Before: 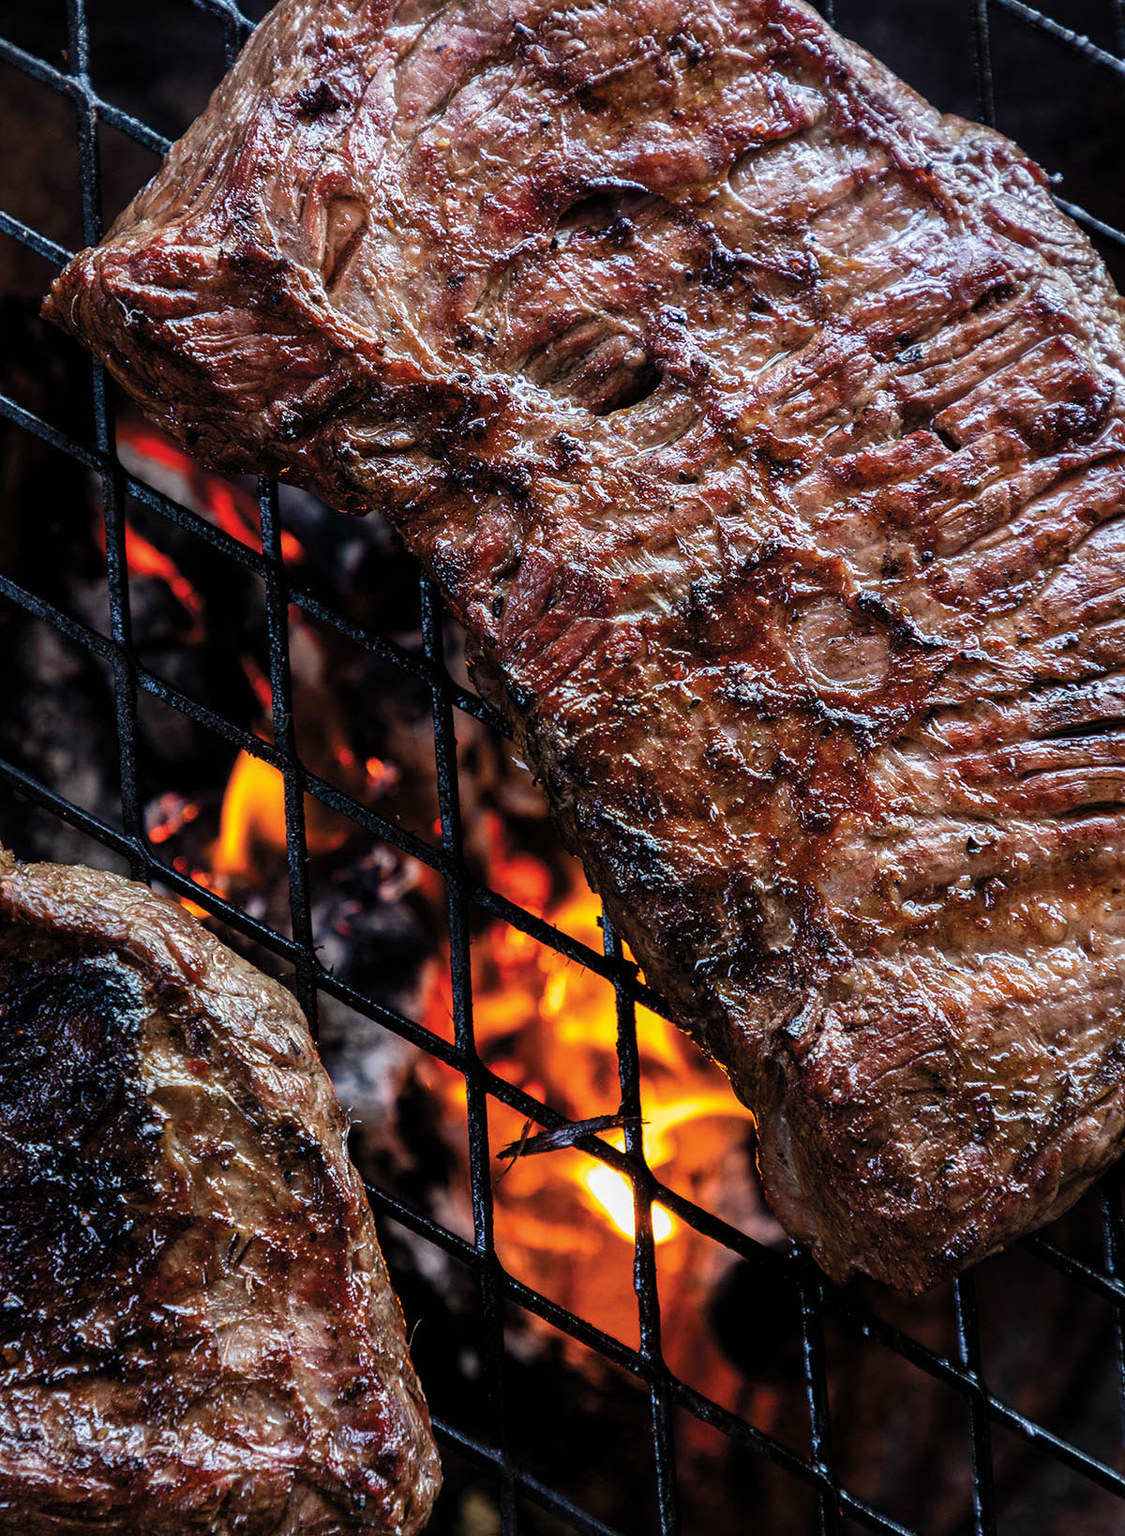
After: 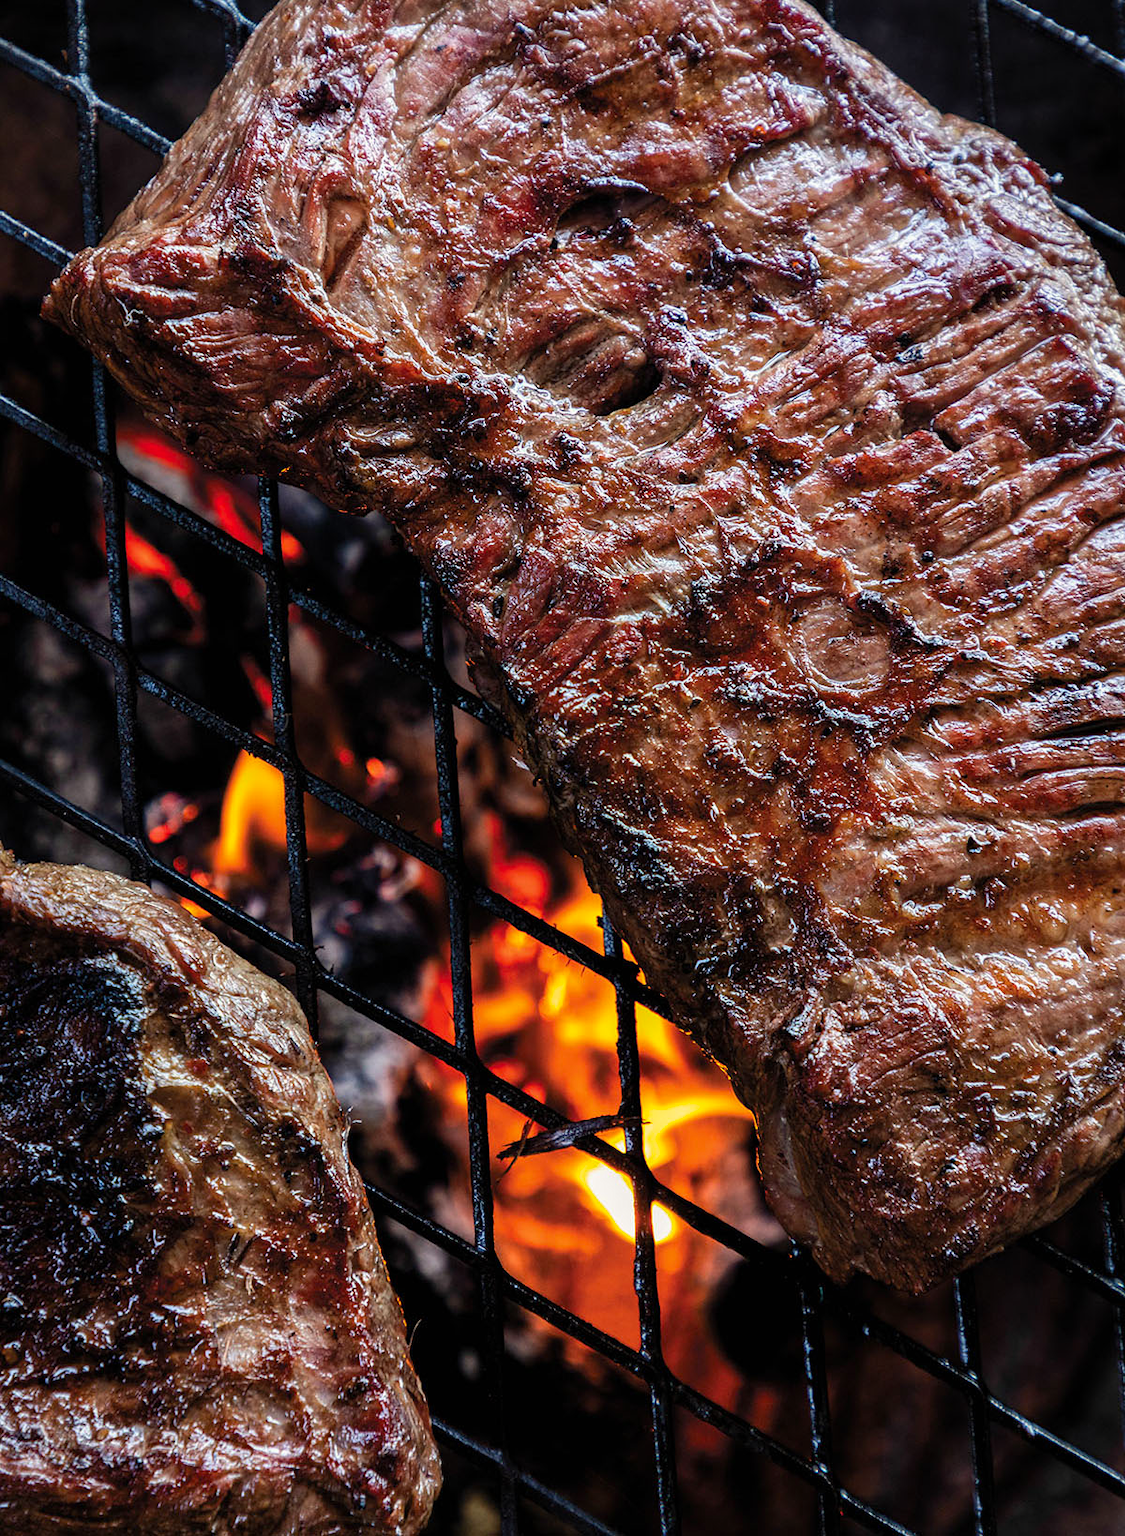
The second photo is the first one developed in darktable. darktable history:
color correction: highlights a* 0.628, highlights b* 2.83, saturation 1.07
